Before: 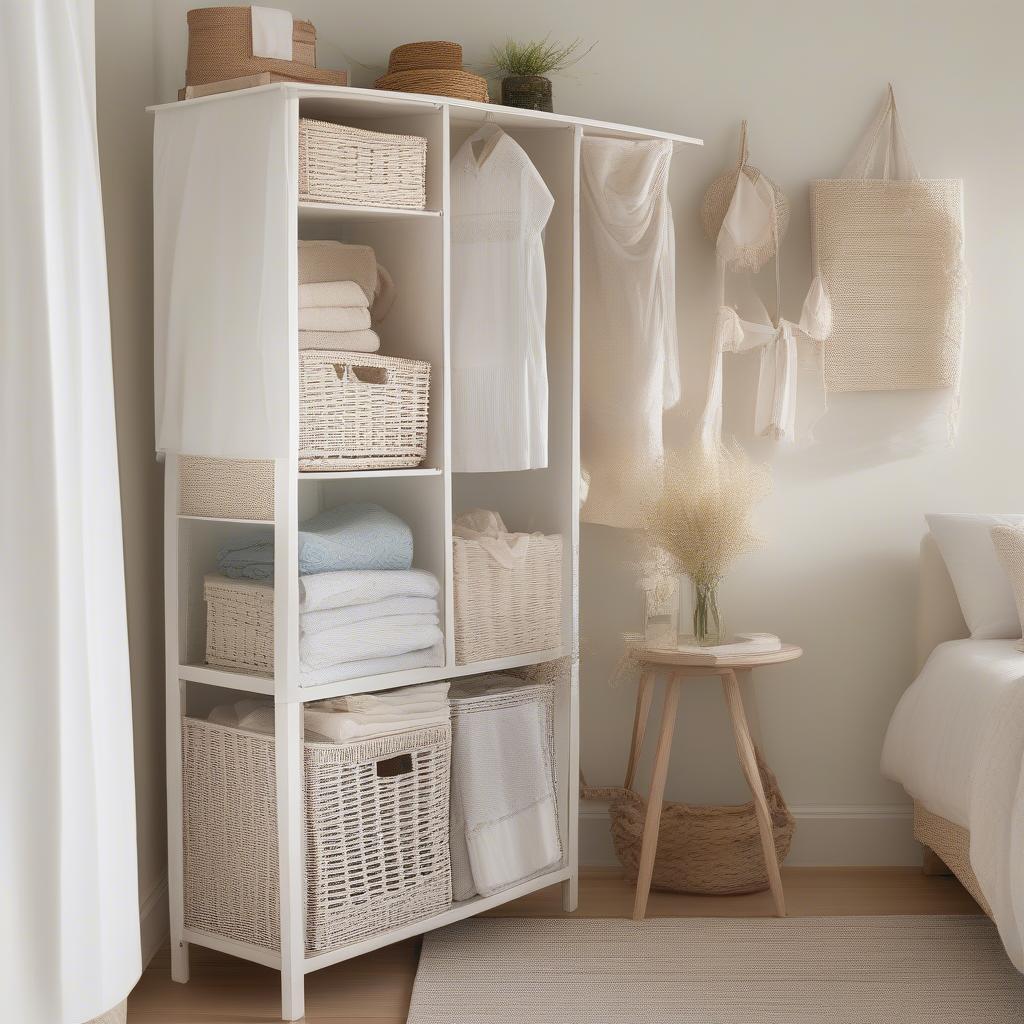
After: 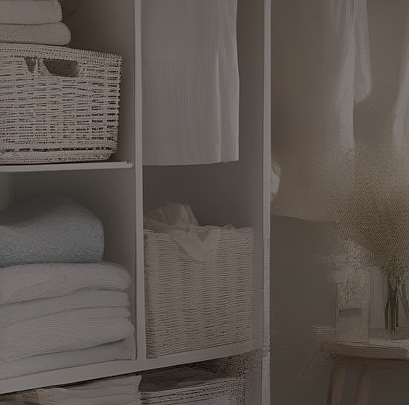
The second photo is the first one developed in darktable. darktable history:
exposure: exposure -2.019 EV, compensate highlight preservation false
color correction: highlights a* 5.54, highlights b* 5.22, saturation 0.631
crop: left 30.266%, top 30.069%, right 29.708%, bottom 30.297%
sharpen: amount 0.211
